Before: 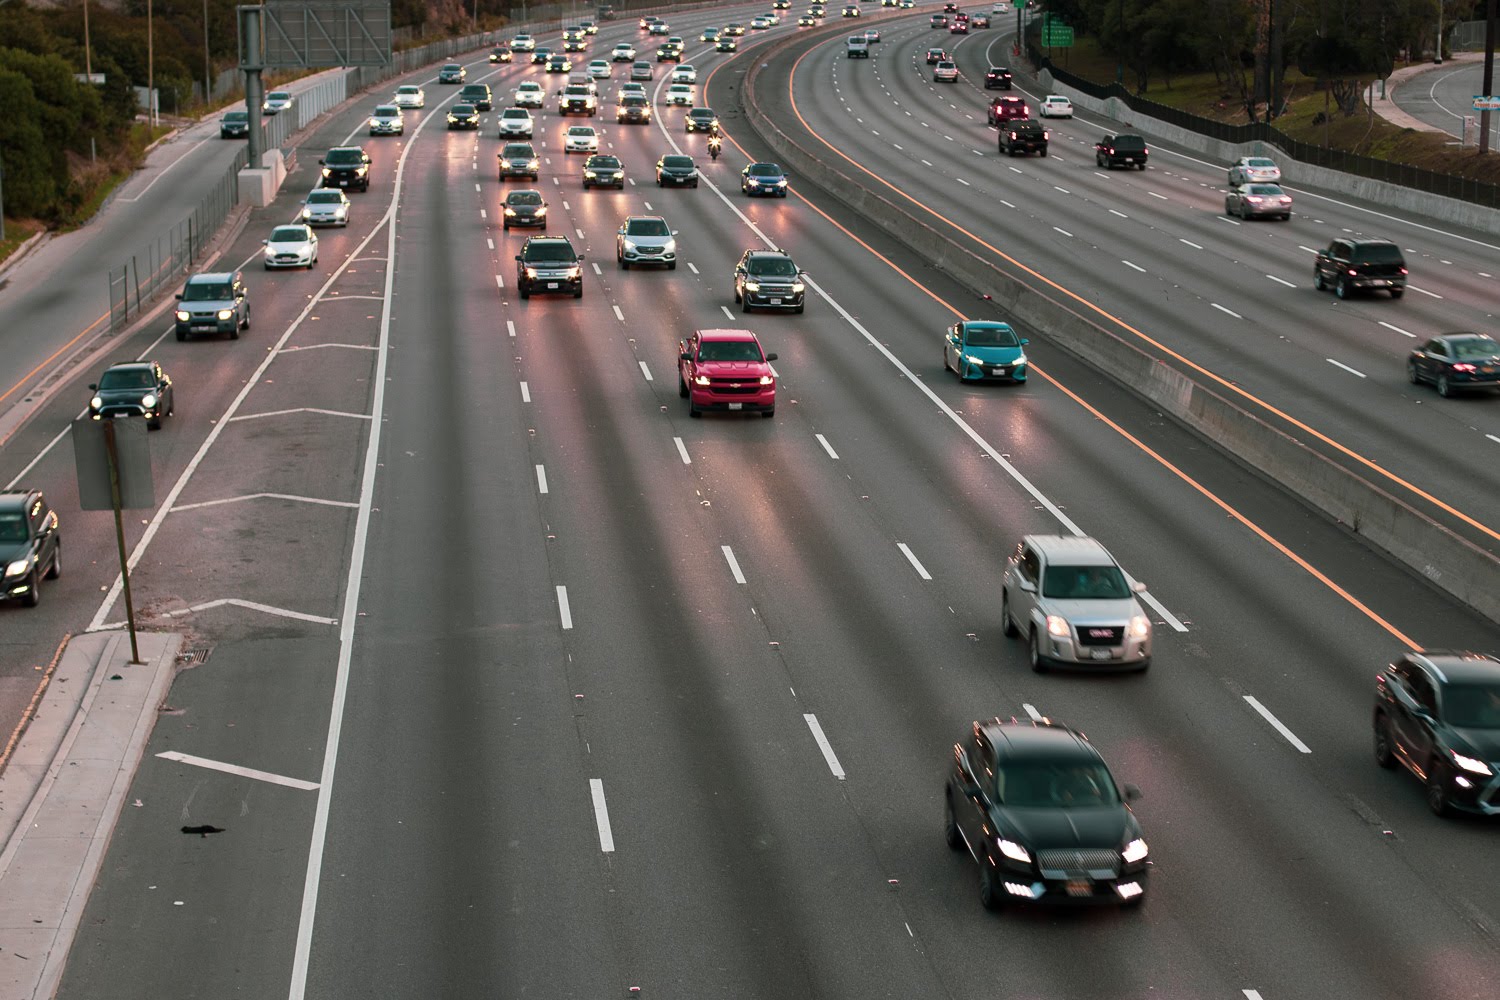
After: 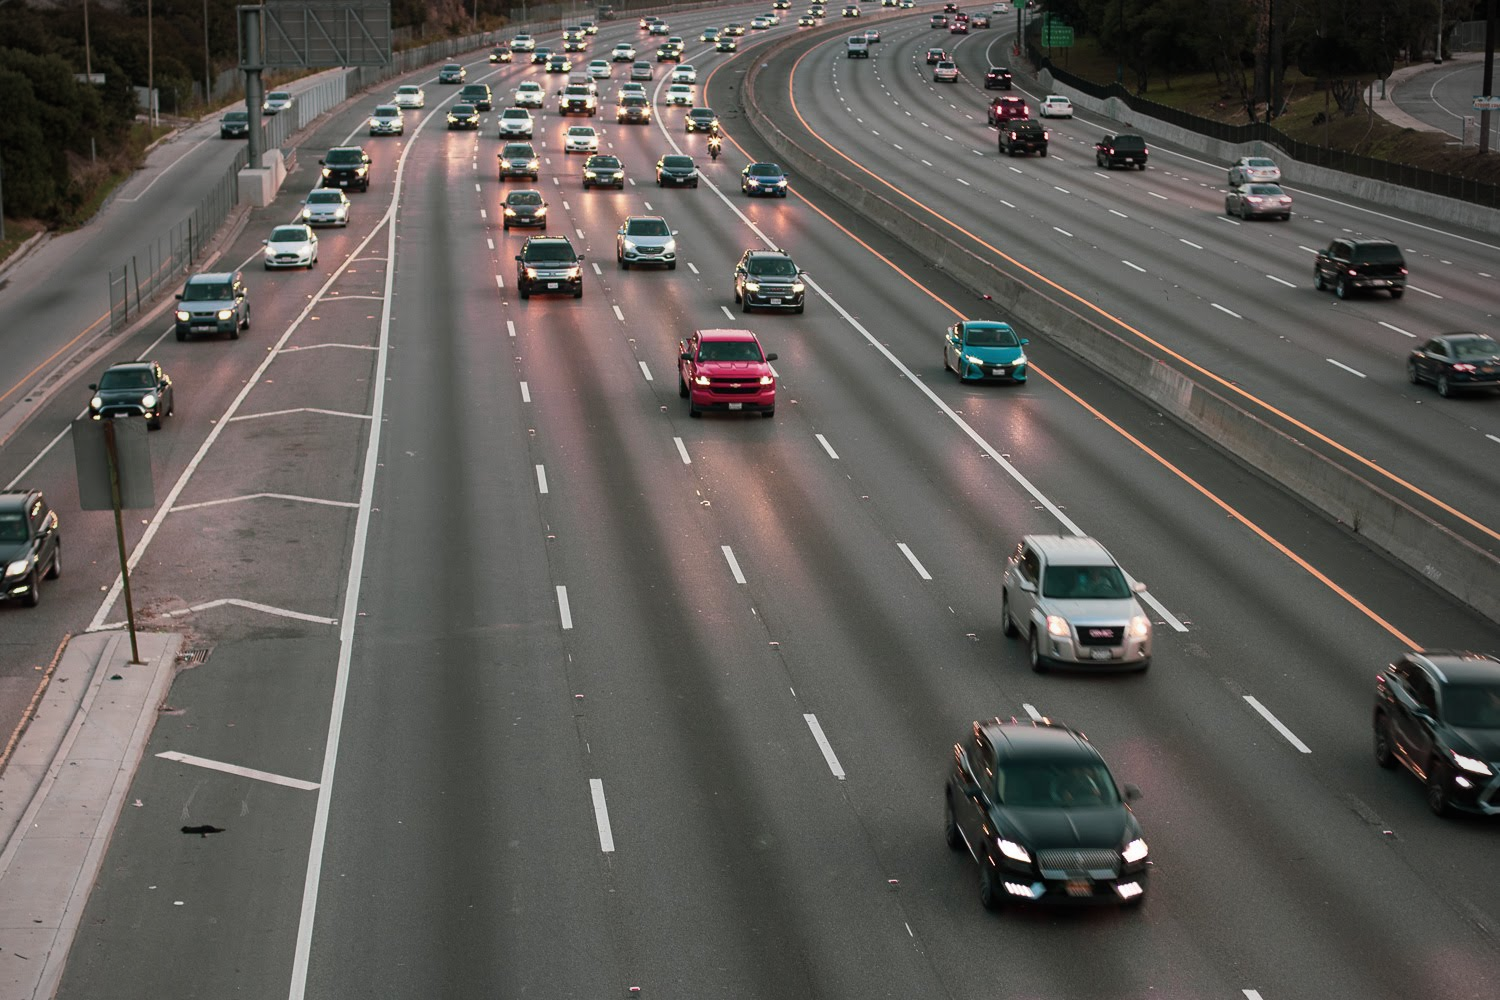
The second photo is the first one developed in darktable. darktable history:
vignetting: brightness -0.52, saturation -0.506, center (-0.025, 0.399)
contrast equalizer: octaves 7, y [[0.5, 0.5, 0.472, 0.5, 0.5, 0.5], [0.5 ×6], [0.5 ×6], [0 ×6], [0 ×6]]
